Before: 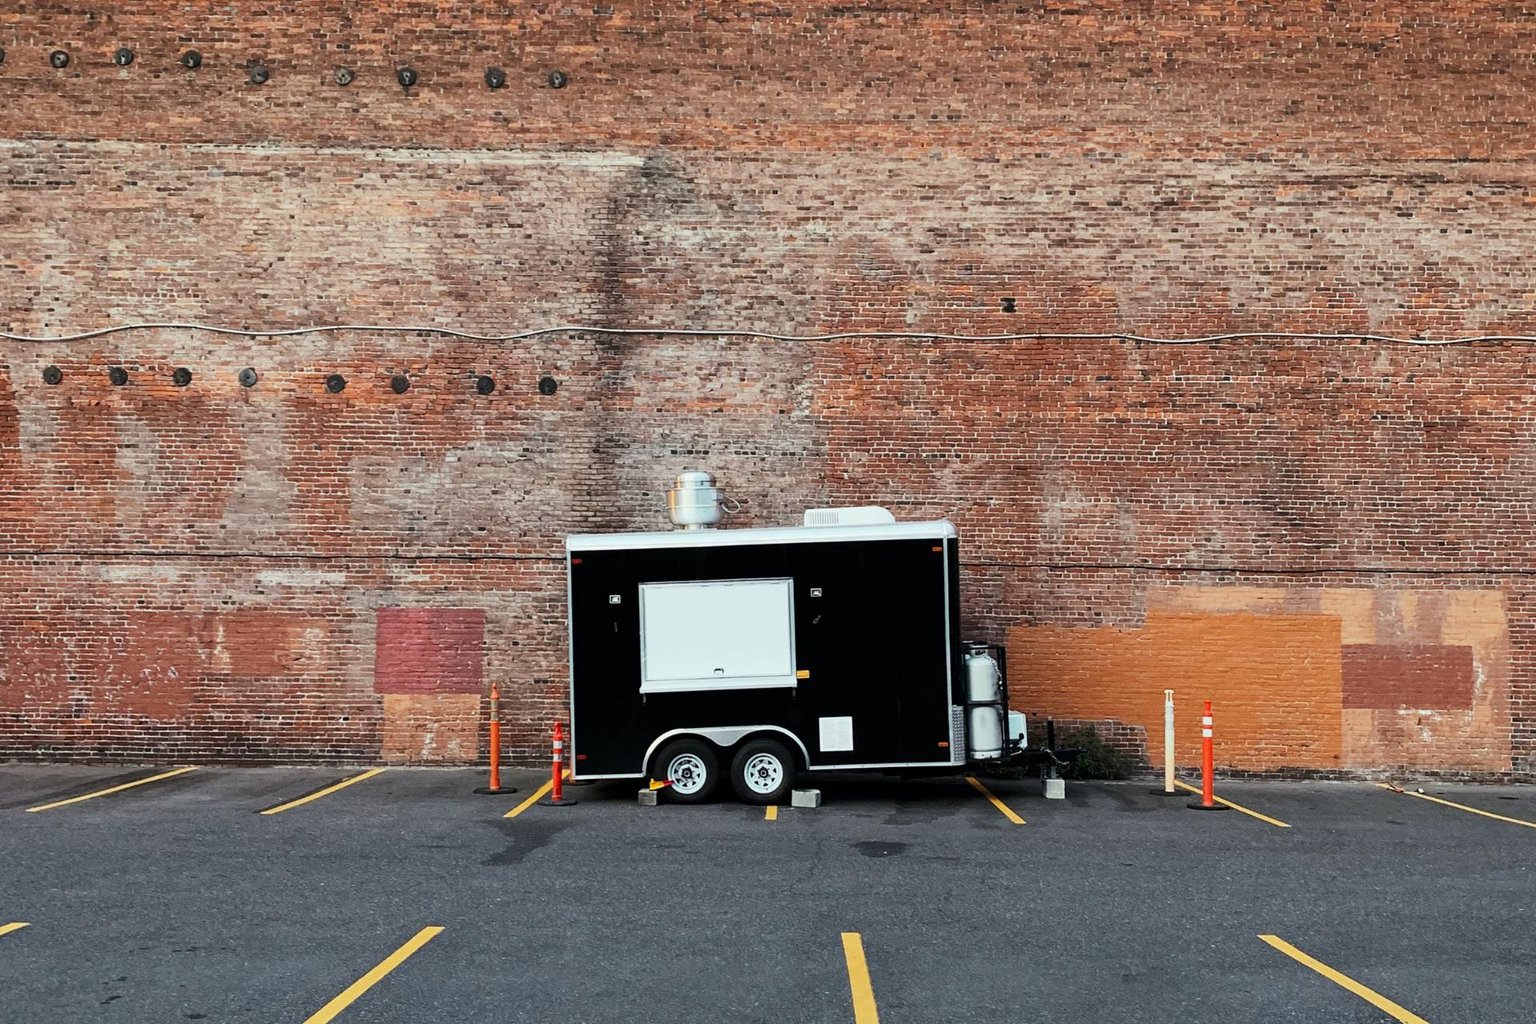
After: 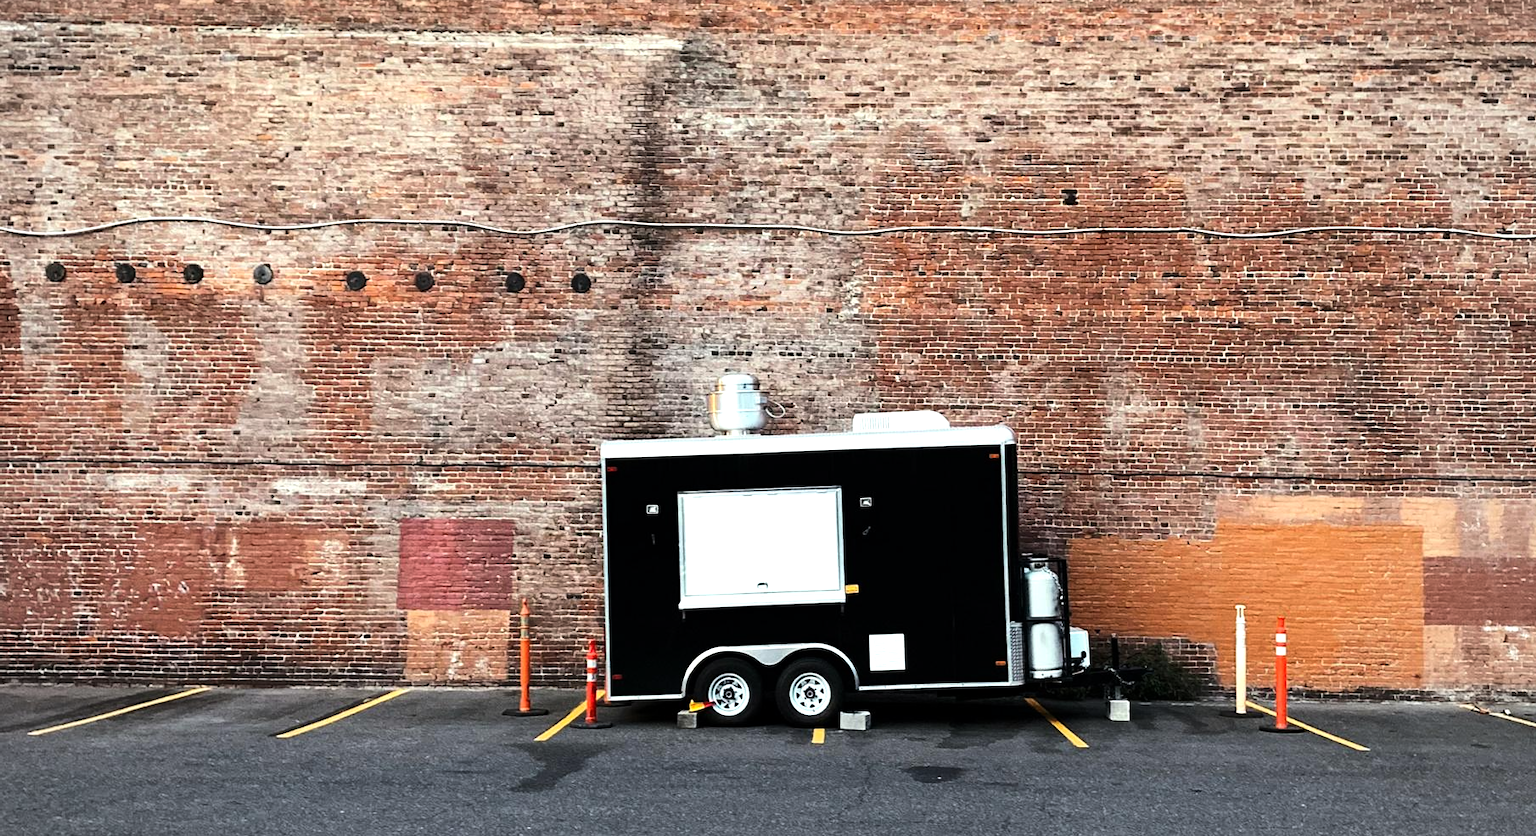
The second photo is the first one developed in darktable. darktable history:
vignetting: brightness -0.167
crop and rotate: angle 0.03°, top 11.643%, right 5.651%, bottom 11.189%
tone equalizer: -8 EV -0.75 EV, -7 EV -0.7 EV, -6 EV -0.6 EV, -5 EV -0.4 EV, -3 EV 0.4 EV, -2 EV 0.6 EV, -1 EV 0.7 EV, +0 EV 0.75 EV, edges refinement/feathering 500, mask exposure compensation -1.57 EV, preserve details no
